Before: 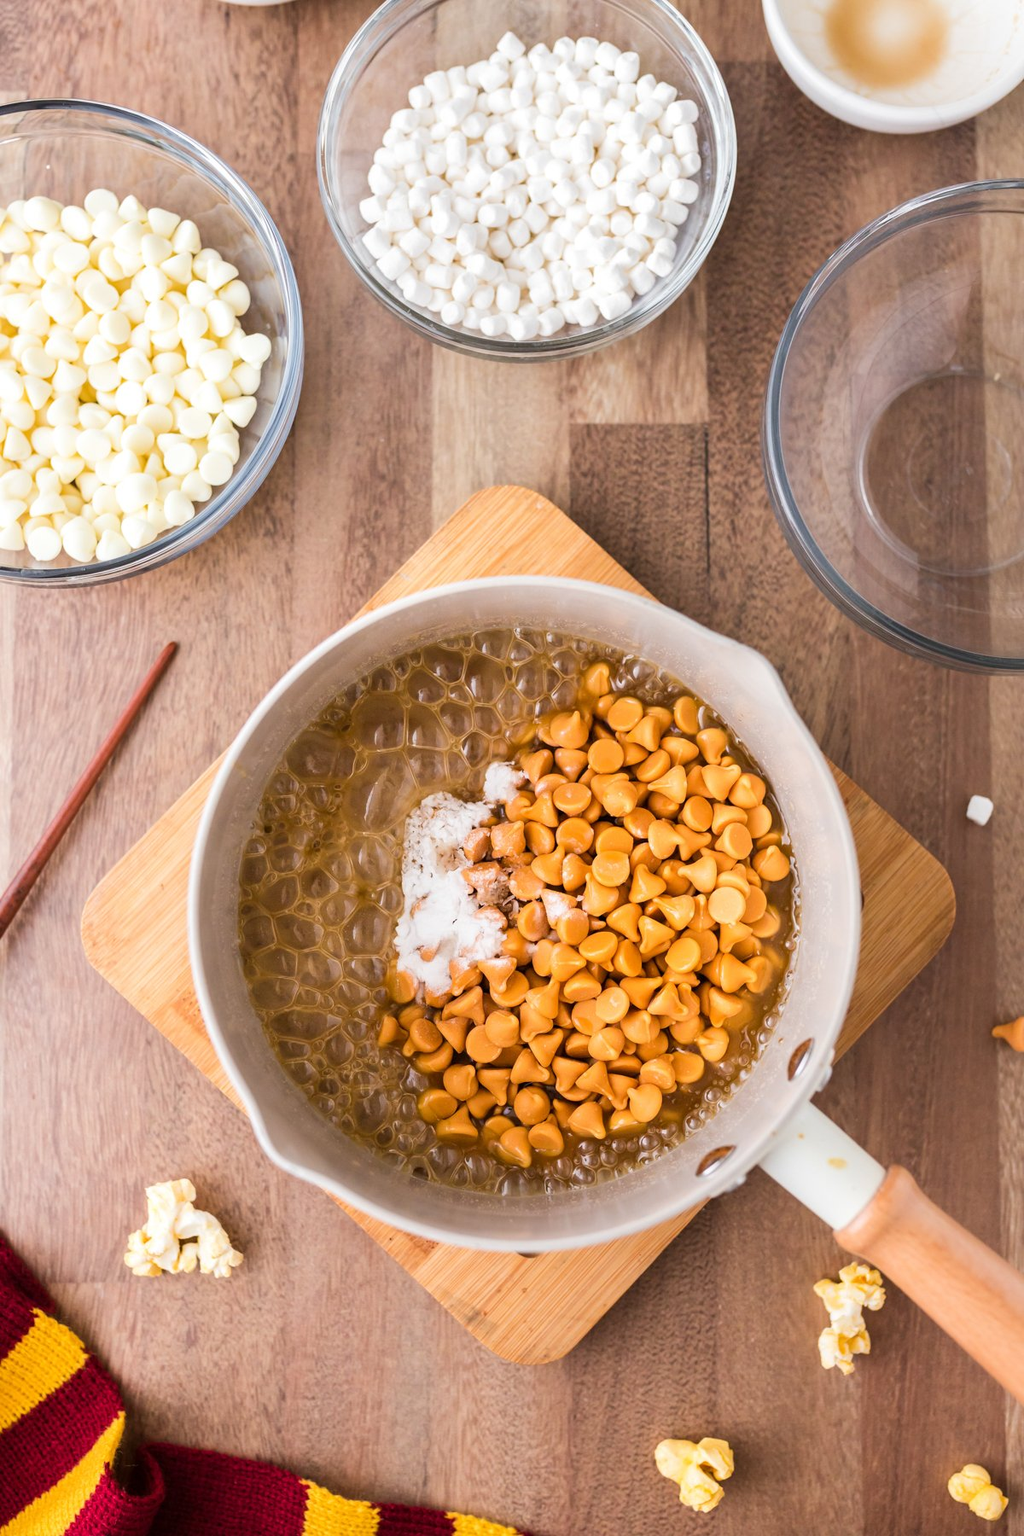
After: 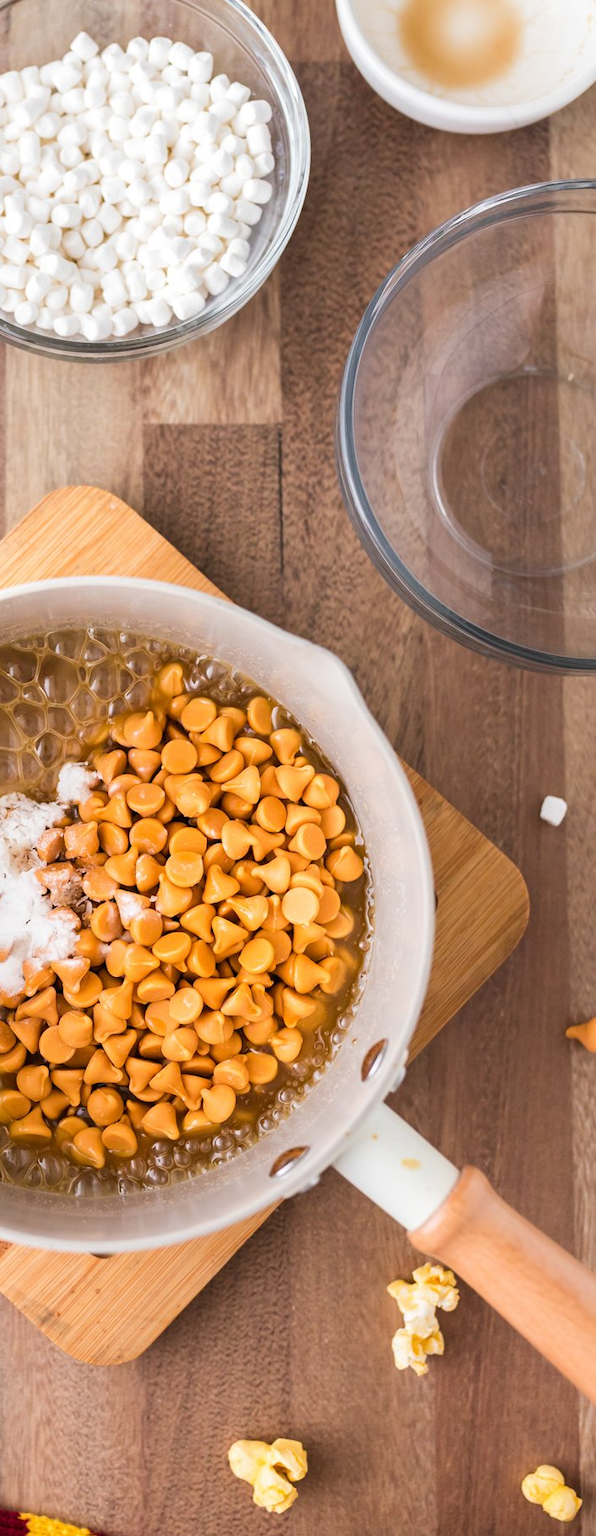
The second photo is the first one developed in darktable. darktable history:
crop: left 41.725%
